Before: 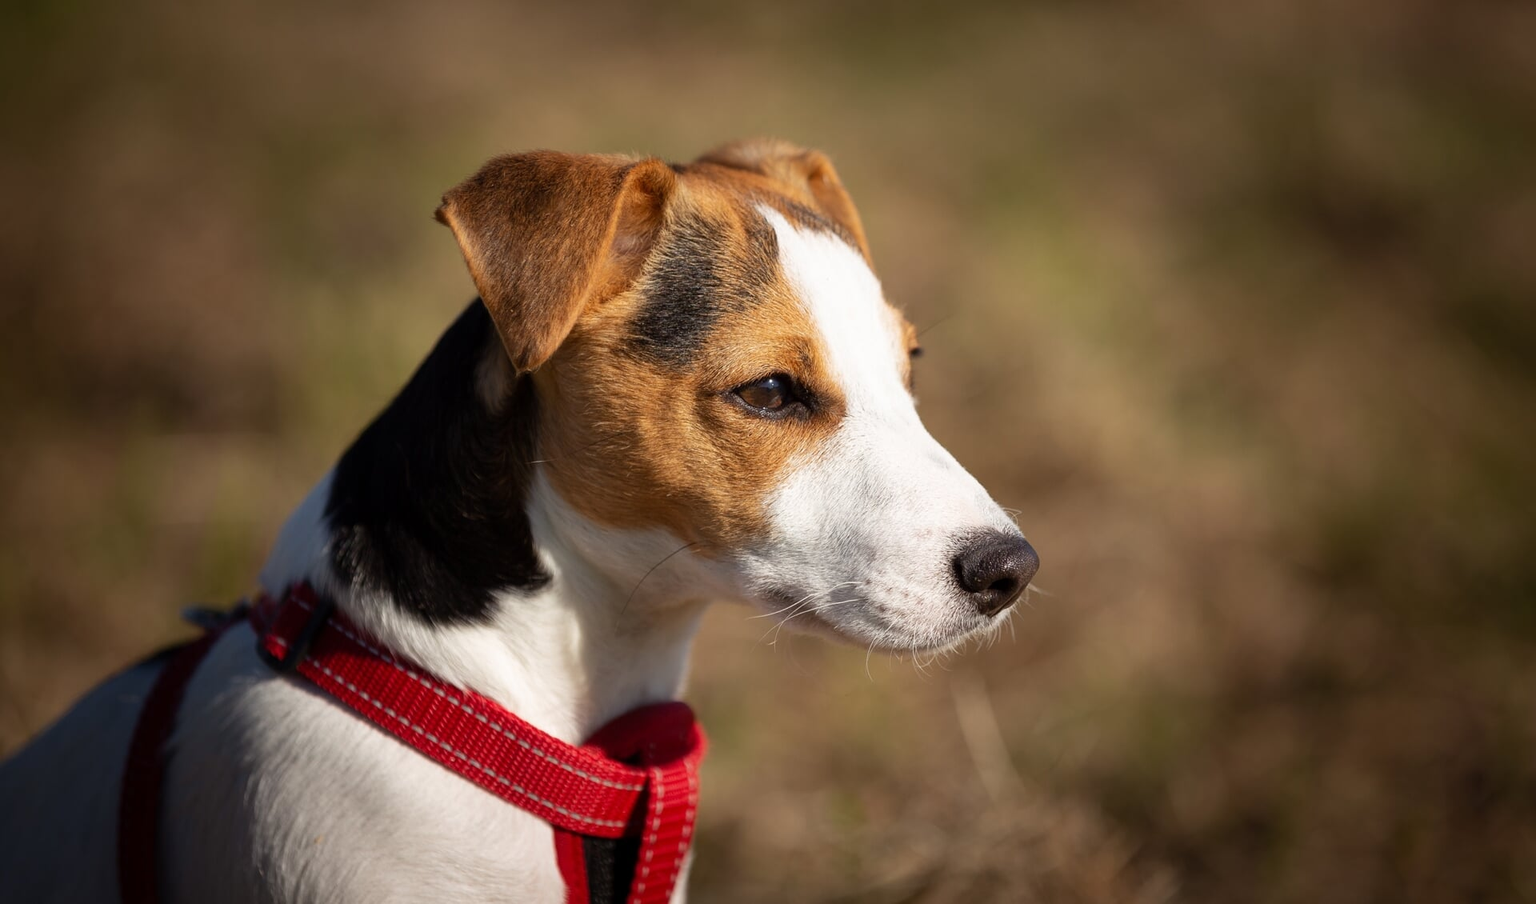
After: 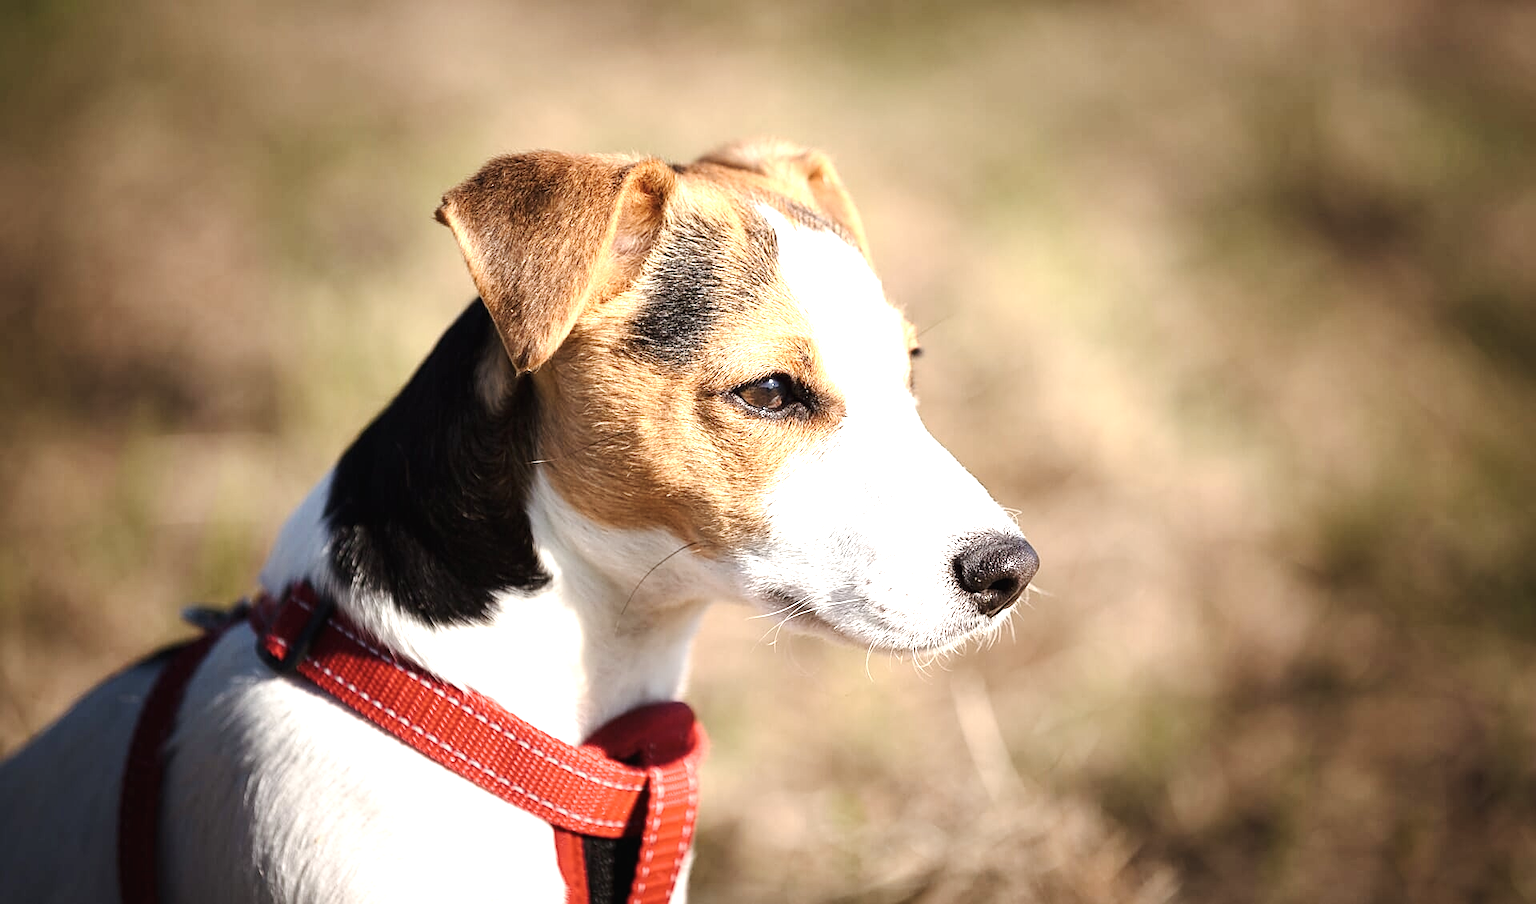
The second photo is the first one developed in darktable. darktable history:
exposure: black level correction 0, exposure 1.576 EV, compensate exposure bias true, compensate highlight preservation false
tone curve: curves: ch0 [(0, 0.015) (0.037, 0.032) (0.131, 0.113) (0.275, 0.26) (0.497, 0.531) (0.617, 0.663) (0.704, 0.748) (0.813, 0.842) (0.911, 0.931) (0.997, 1)]; ch1 [(0, 0) (0.301, 0.3) (0.444, 0.438) (0.493, 0.494) (0.501, 0.499) (0.534, 0.543) (0.582, 0.605) (0.658, 0.687) (0.746, 0.79) (1, 1)]; ch2 [(0, 0) (0.246, 0.234) (0.36, 0.356) (0.415, 0.426) (0.476, 0.492) (0.502, 0.499) (0.525, 0.513) (0.533, 0.534) (0.586, 0.598) (0.634, 0.643) (0.706, 0.717) (0.853, 0.83) (1, 0.951)], preserve colors none
contrast brightness saturation: contrast 0.1, saturation -0.28
sharpen: on, module defaults
